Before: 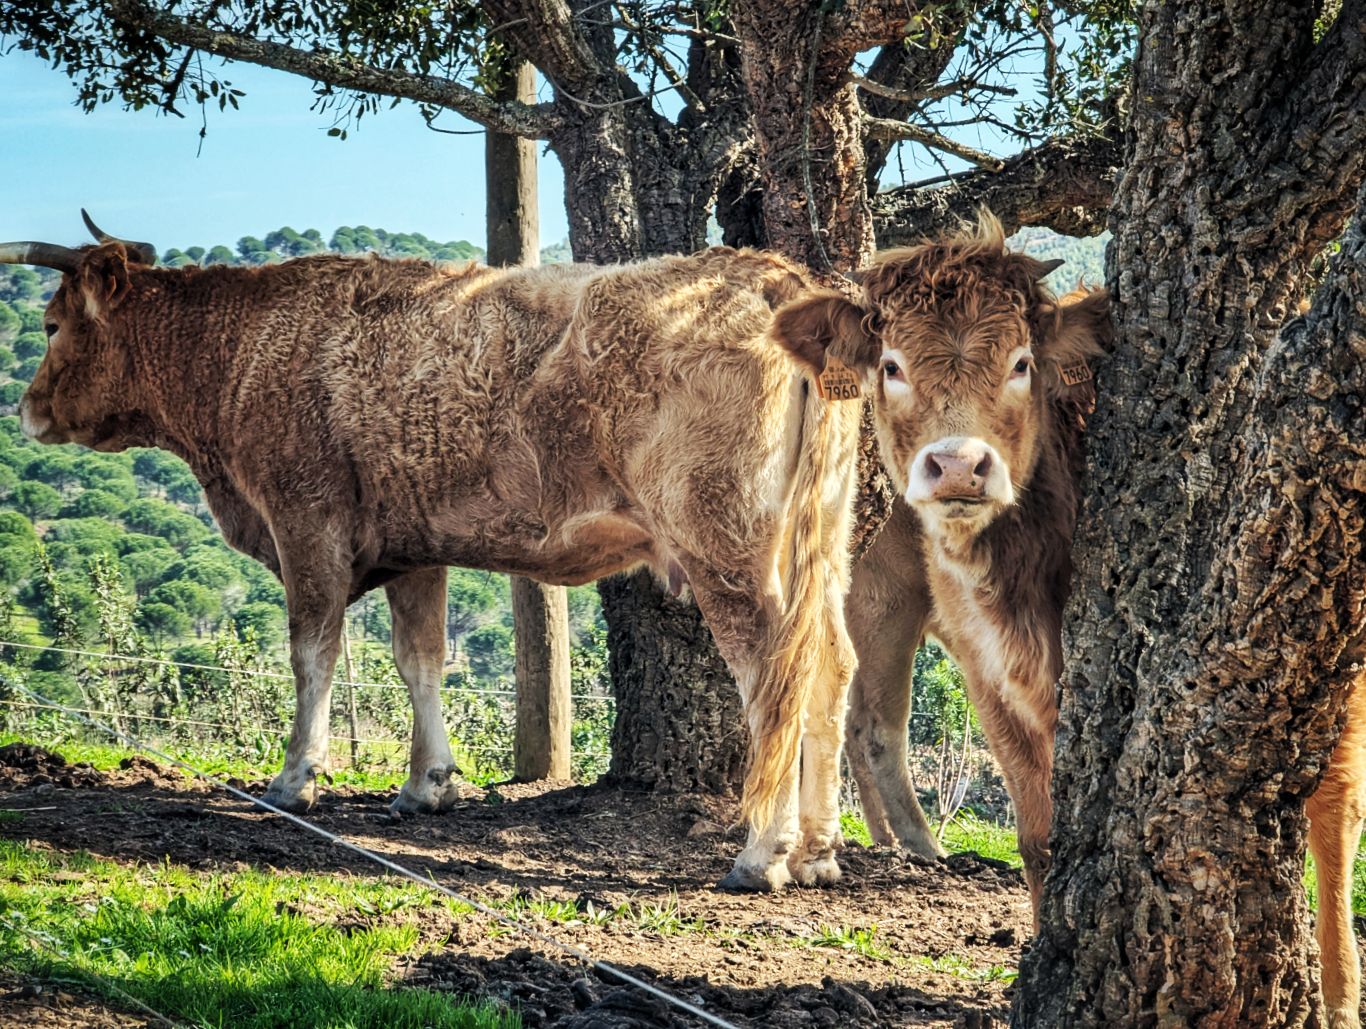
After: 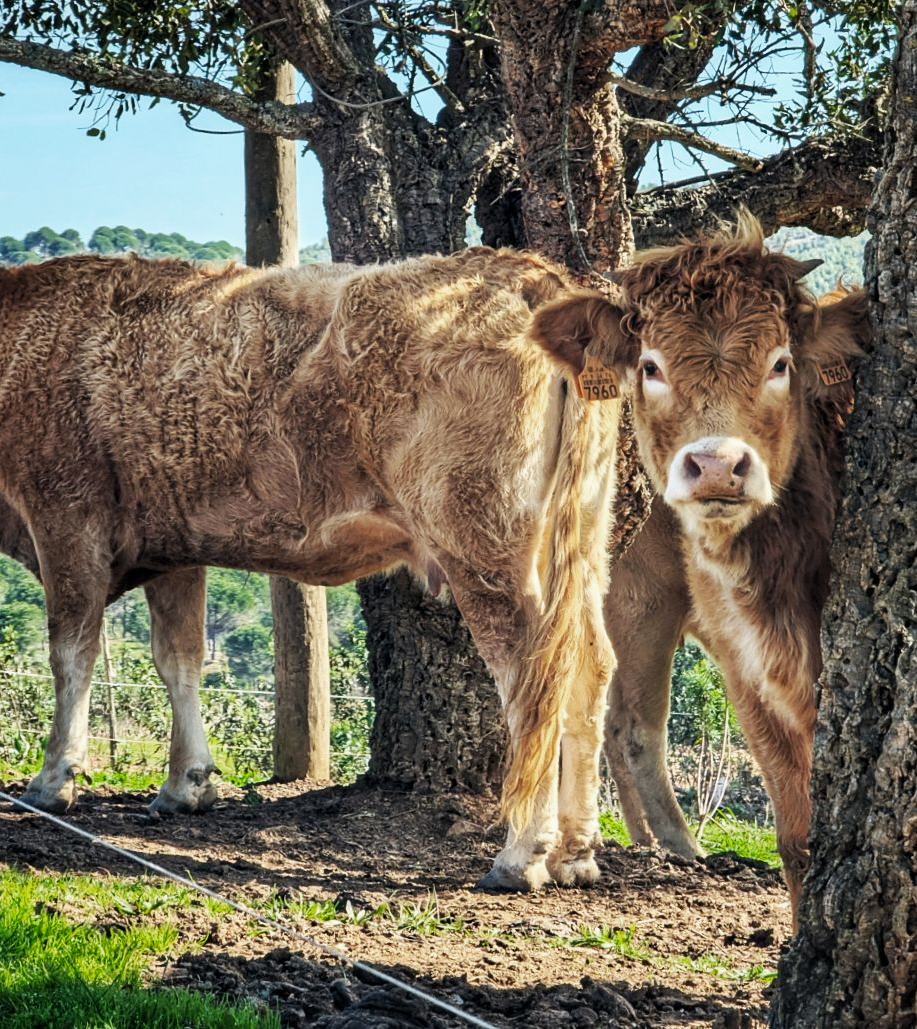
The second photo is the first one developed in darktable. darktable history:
crop and rotate: left 17.714%, right 15.111%
color zones: curves: ch0 [(0, 0.444) (0.143, 0.442) (0.286, 0.441) (0.429, 0.441) (0.571, 0.441) (0.714, 0.441) (0.857, 0.442) (1, 0.444)]
shadows and highlights: shadows -1.75, highlights 39.82
